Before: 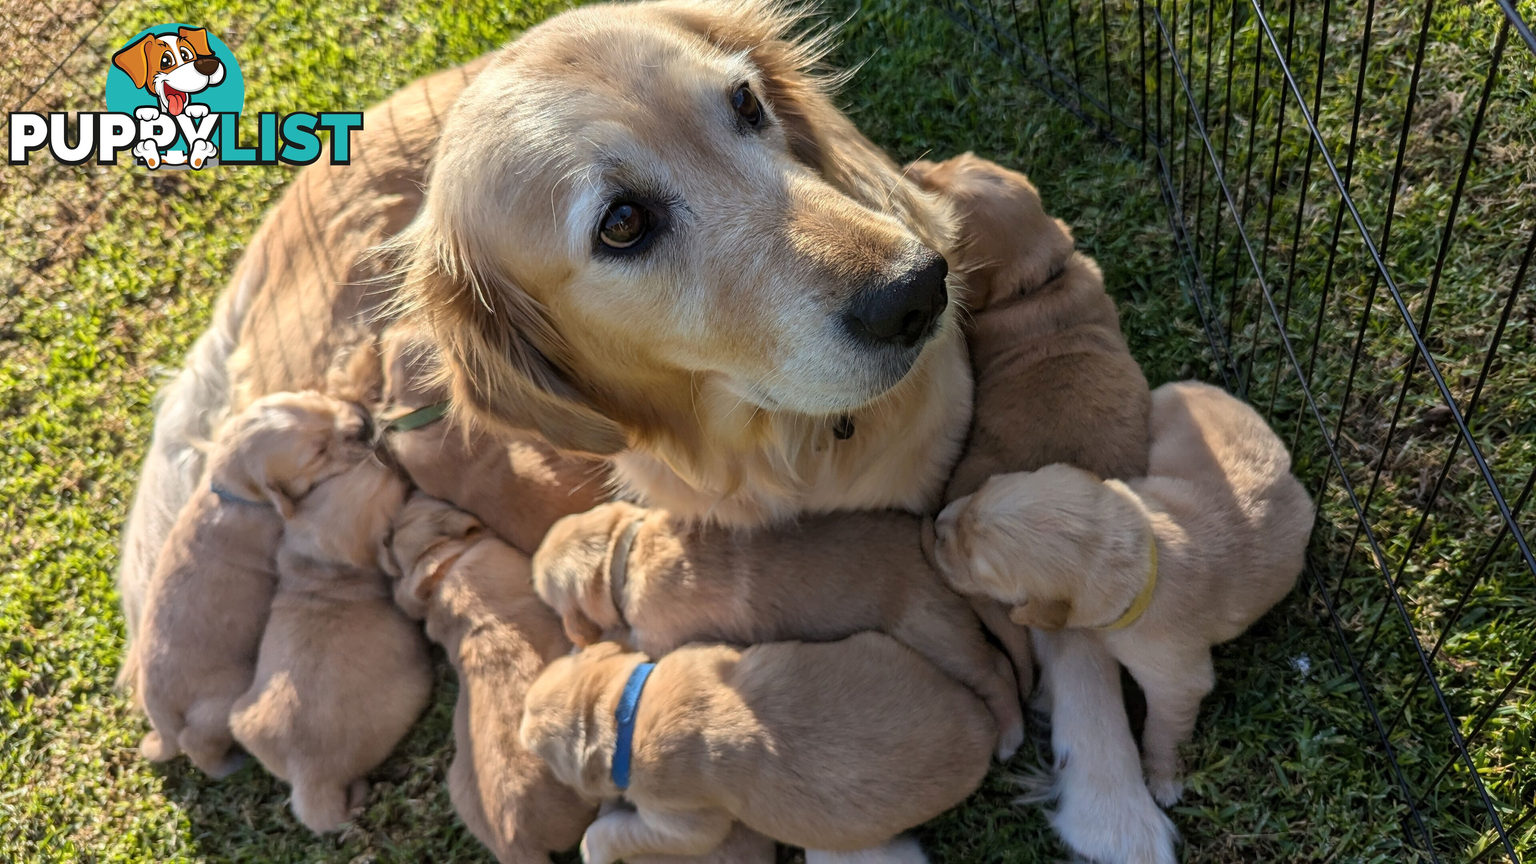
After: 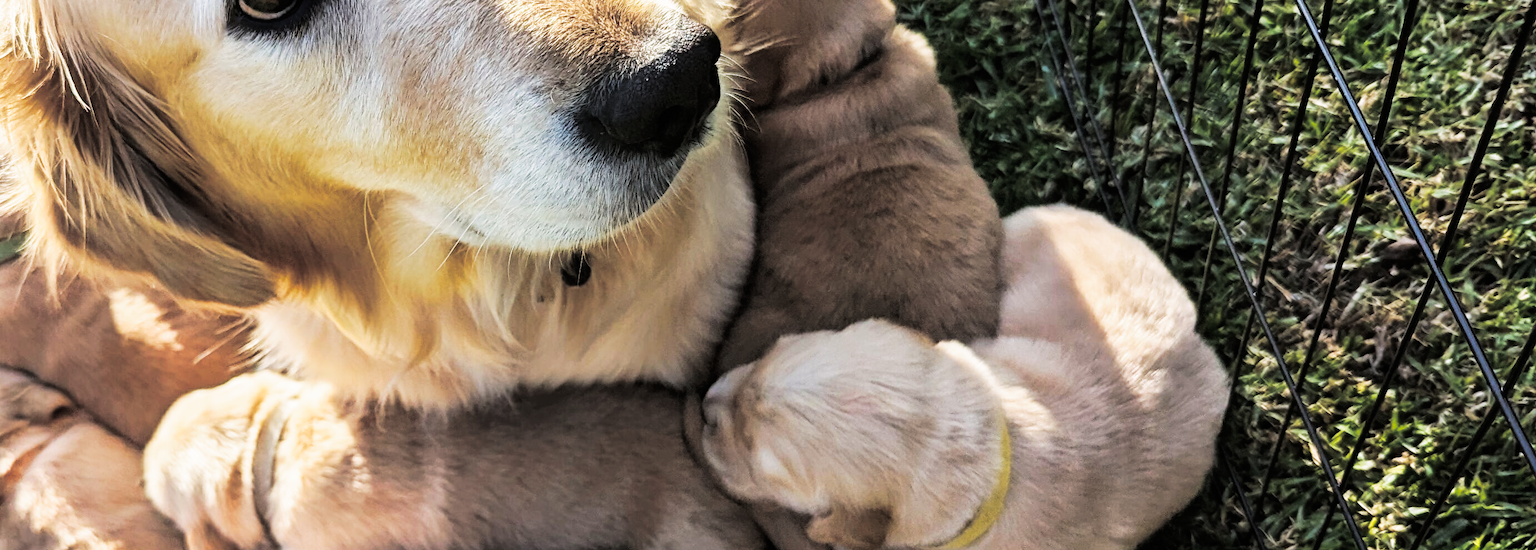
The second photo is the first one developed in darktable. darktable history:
crop and rotate: left 27.938%, top 27.046%, bottom 27.046%
base curve: curves: ch0 [(0, 0) (0.007, 0.004) (0.027, 0.03) (0.046, 0.07) (0.207, 0.54) (0.442, 0.872) (0.673, 0.972) (1, 1)], preserve colors none
split-toning: shadows › hue 36°, shadows › saturation 0.05, highlights › hue 10.8°, highlights › saturation 0.15, compress 40%
